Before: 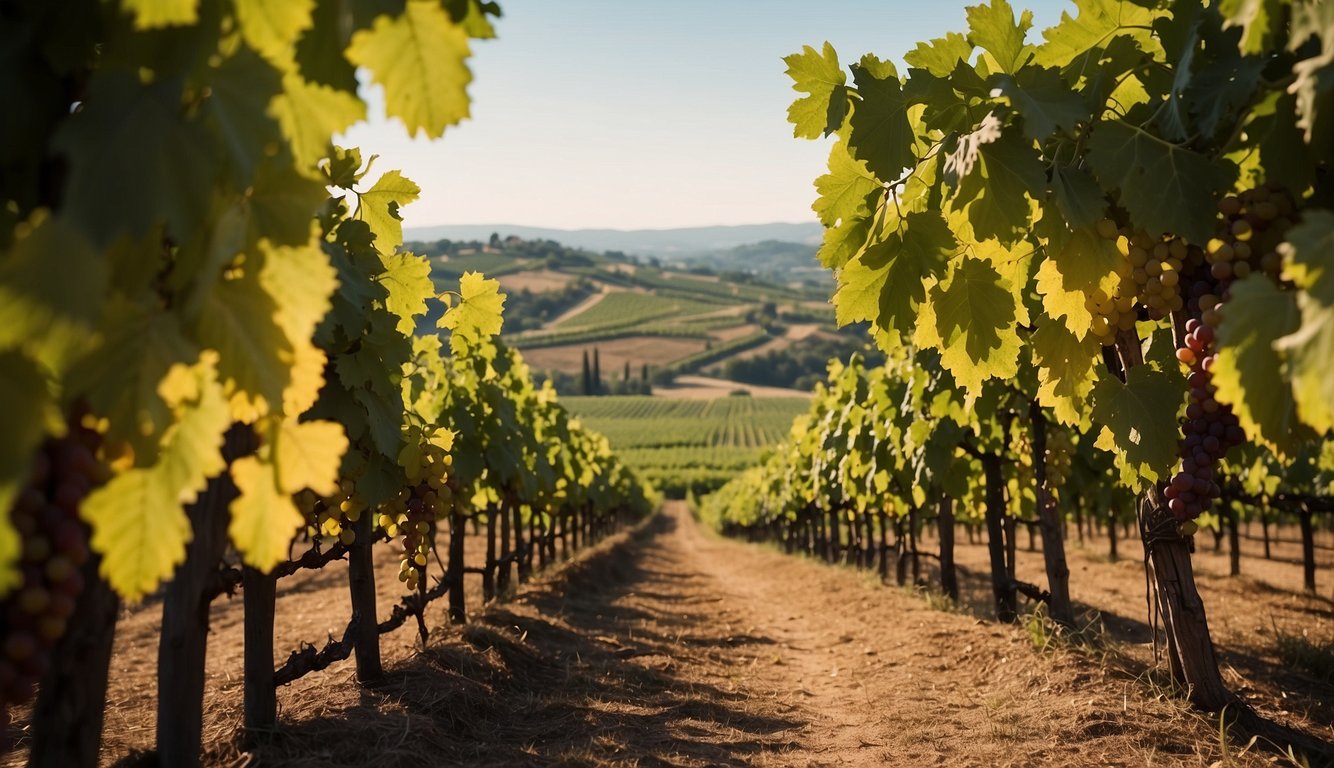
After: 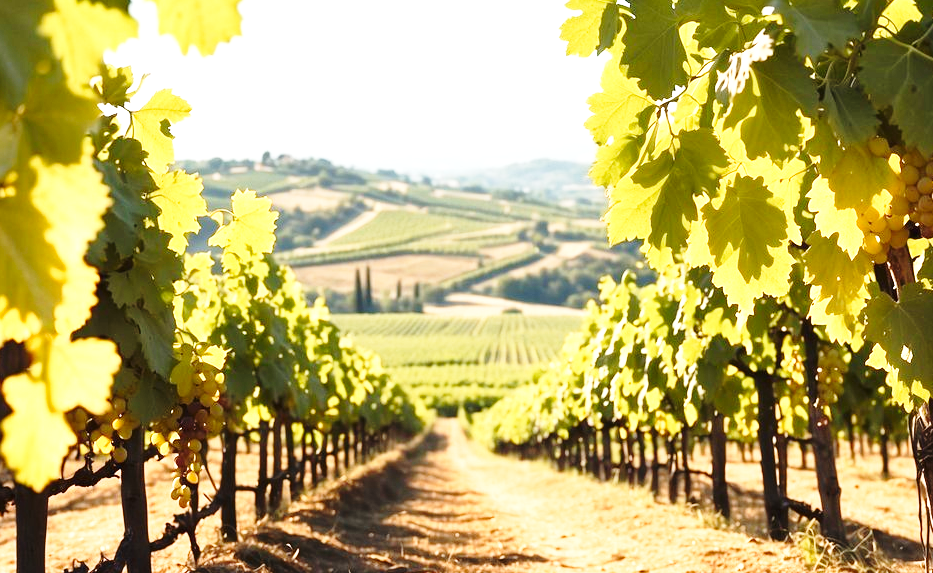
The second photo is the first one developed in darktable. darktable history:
exposure: black level correction 0, exposure 1.097 EV, compensate highlight preservation false
crop and rotate: left 17.098%, top 10.682%, right 12.906%, bottom 14.622%
base curve: curves: ch0 [(0, 0) (0.028, 0.03) (0.121, 0.232) (0.46, 0.748) (0.859, 0.968) (1, 1)], preserve colors none
